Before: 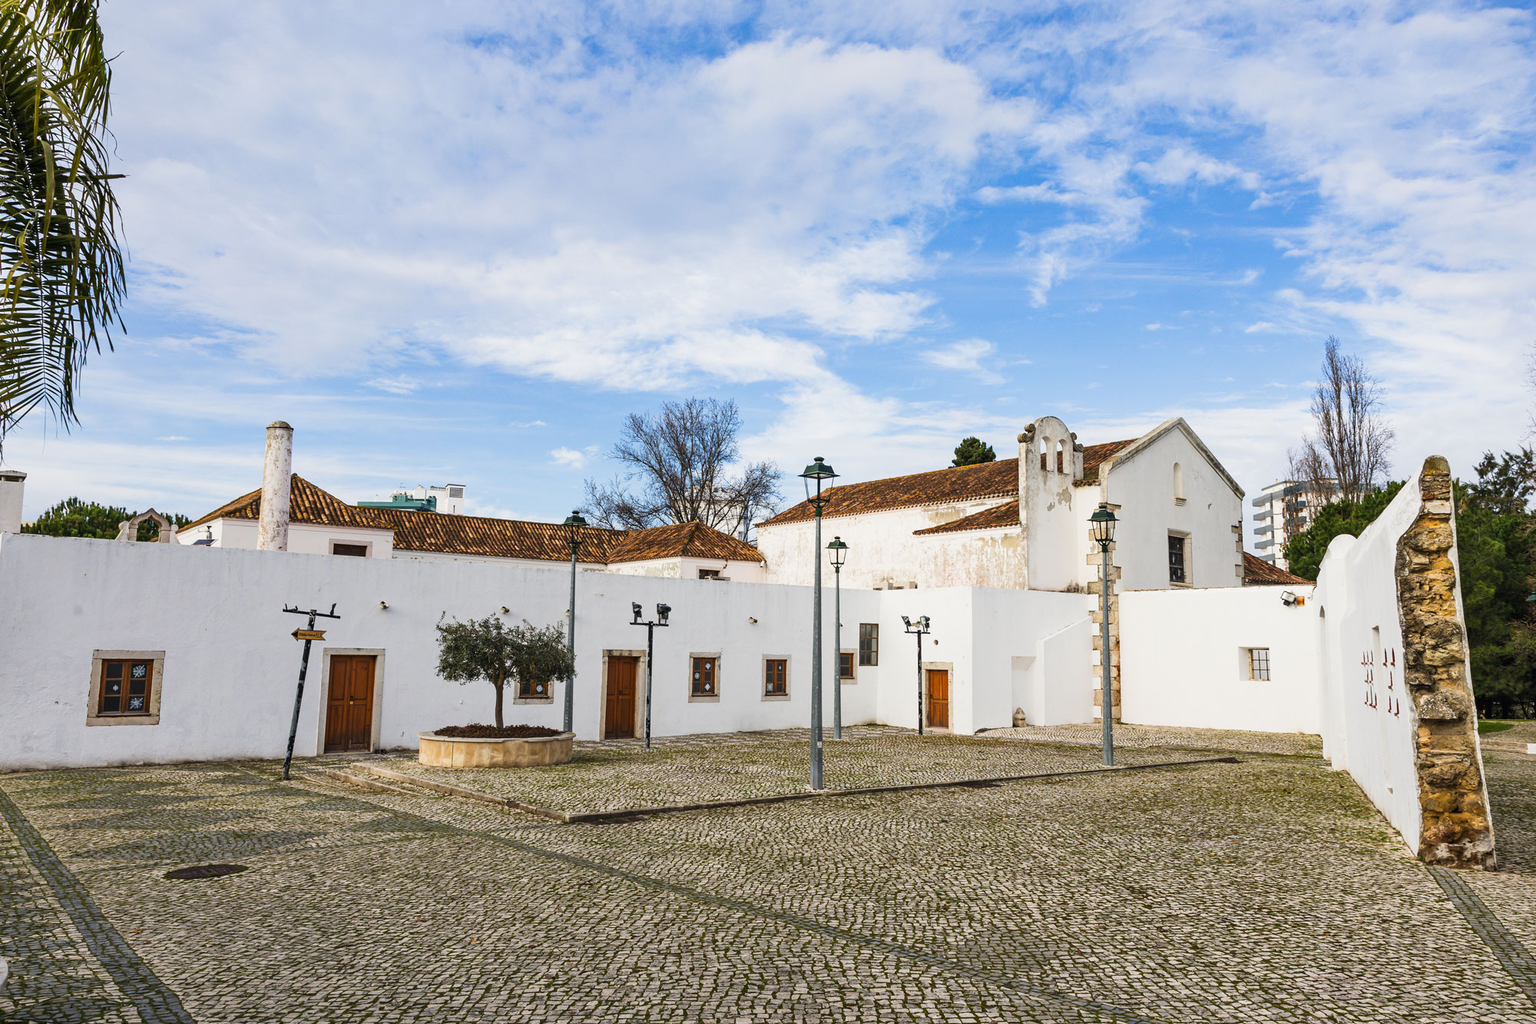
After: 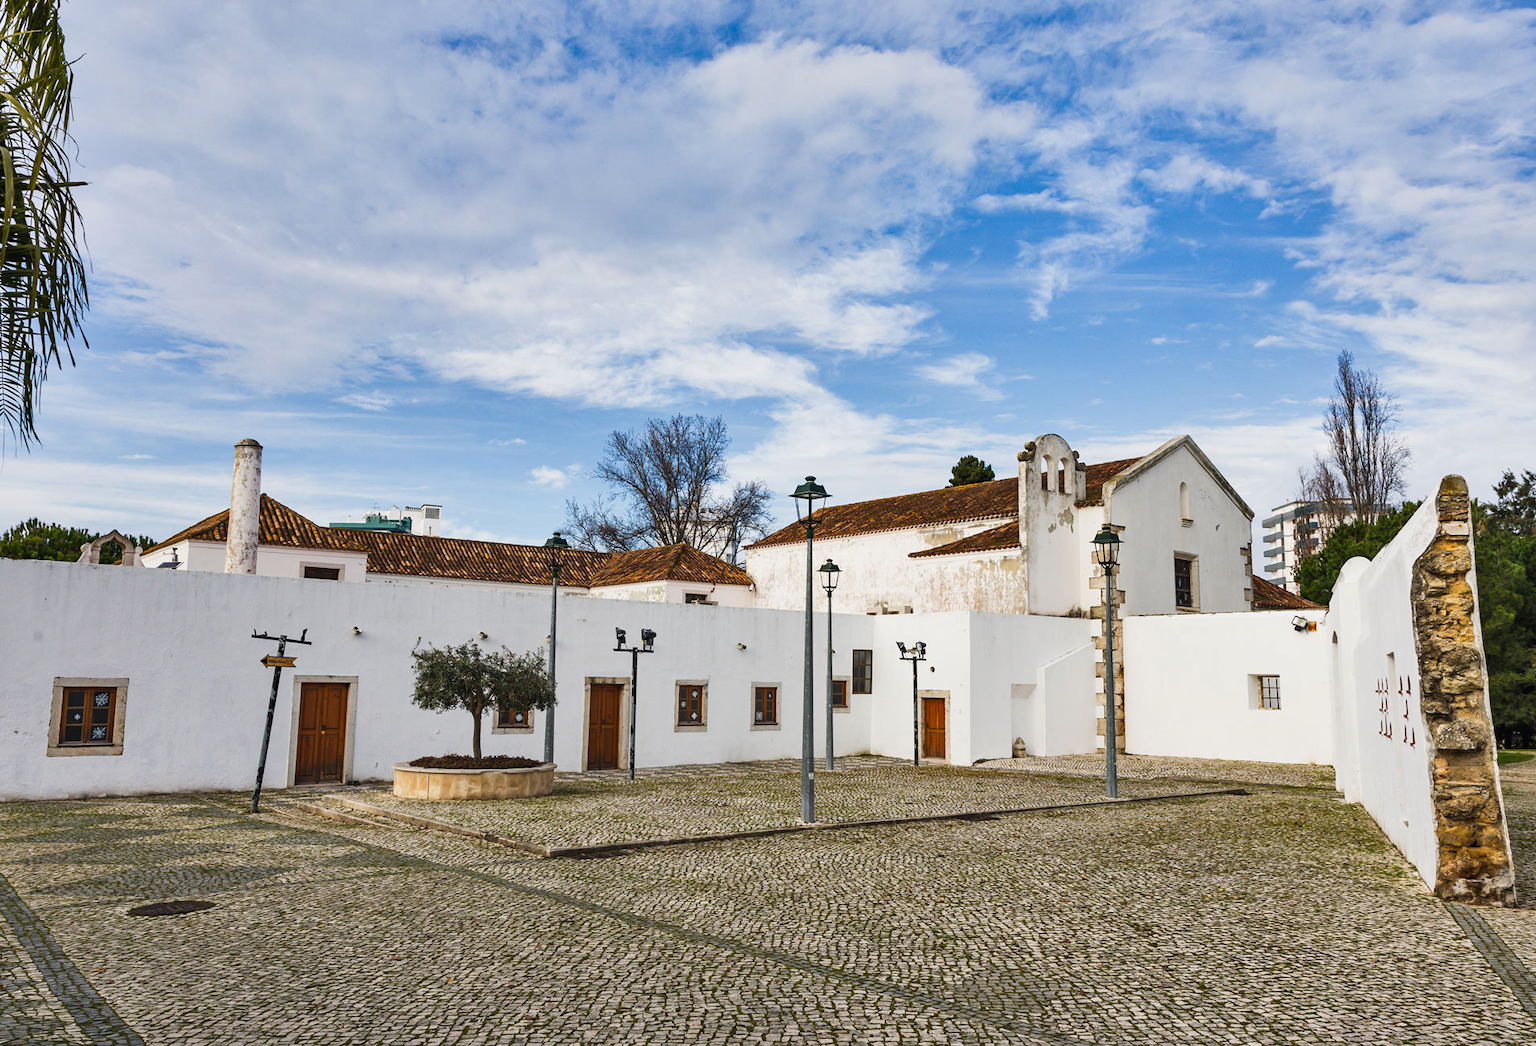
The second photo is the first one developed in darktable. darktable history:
crop and rotate: left 2.723%, right 1.324%, bottom 1.86%
shadows and highlights: low approximation 0.01, soften with gaussian
